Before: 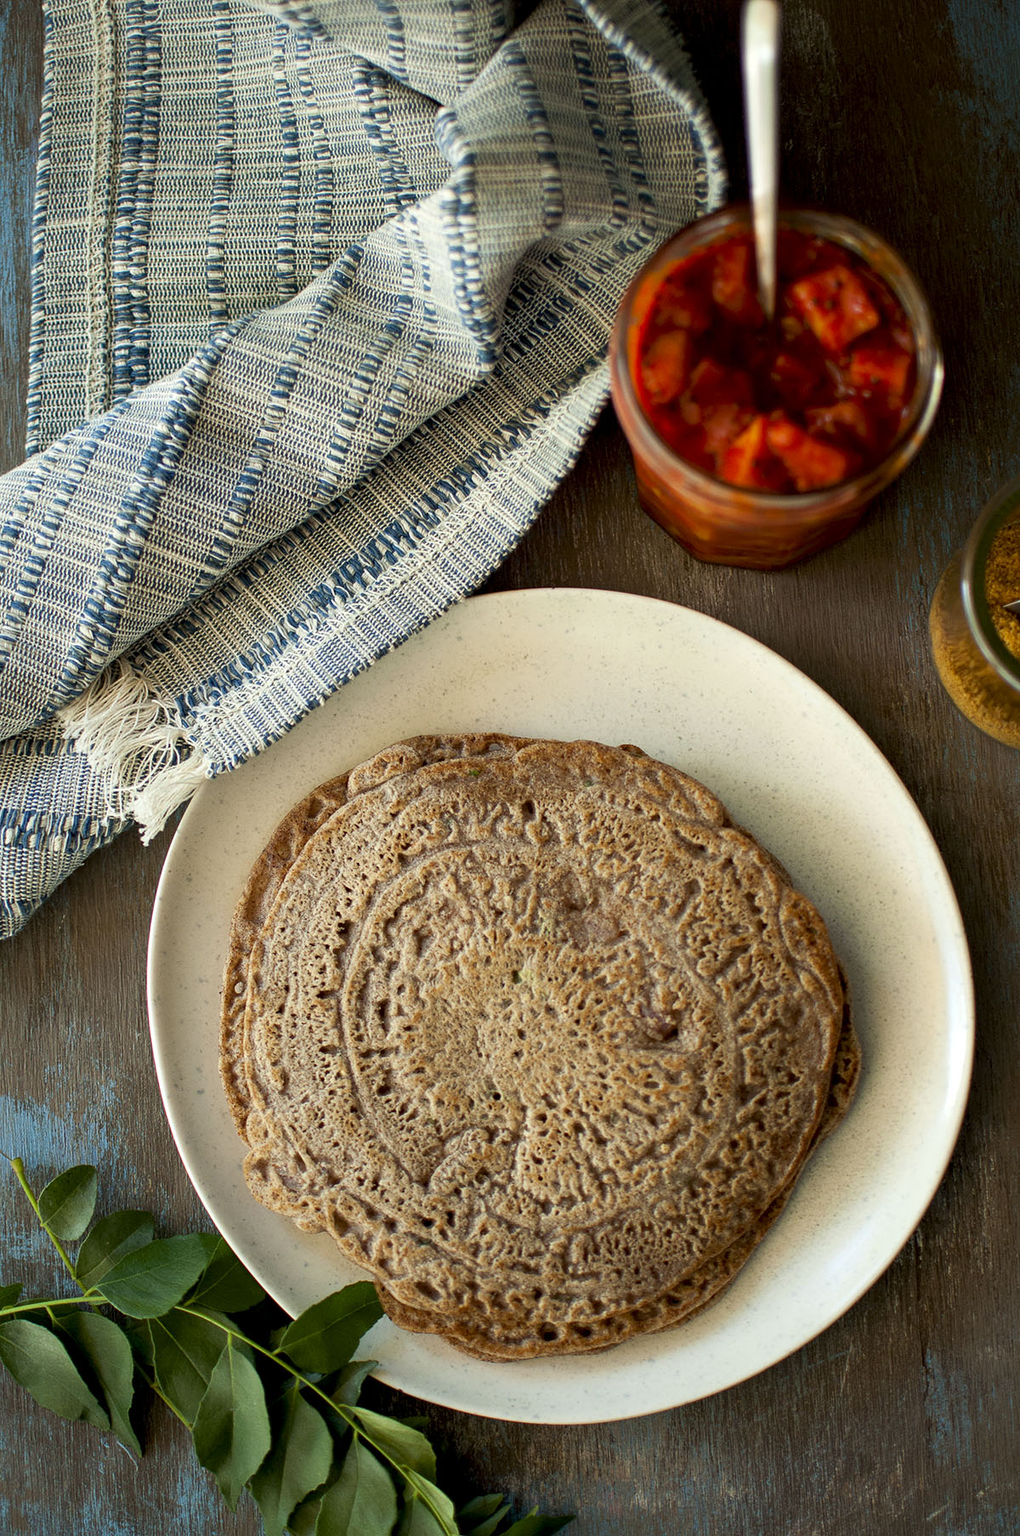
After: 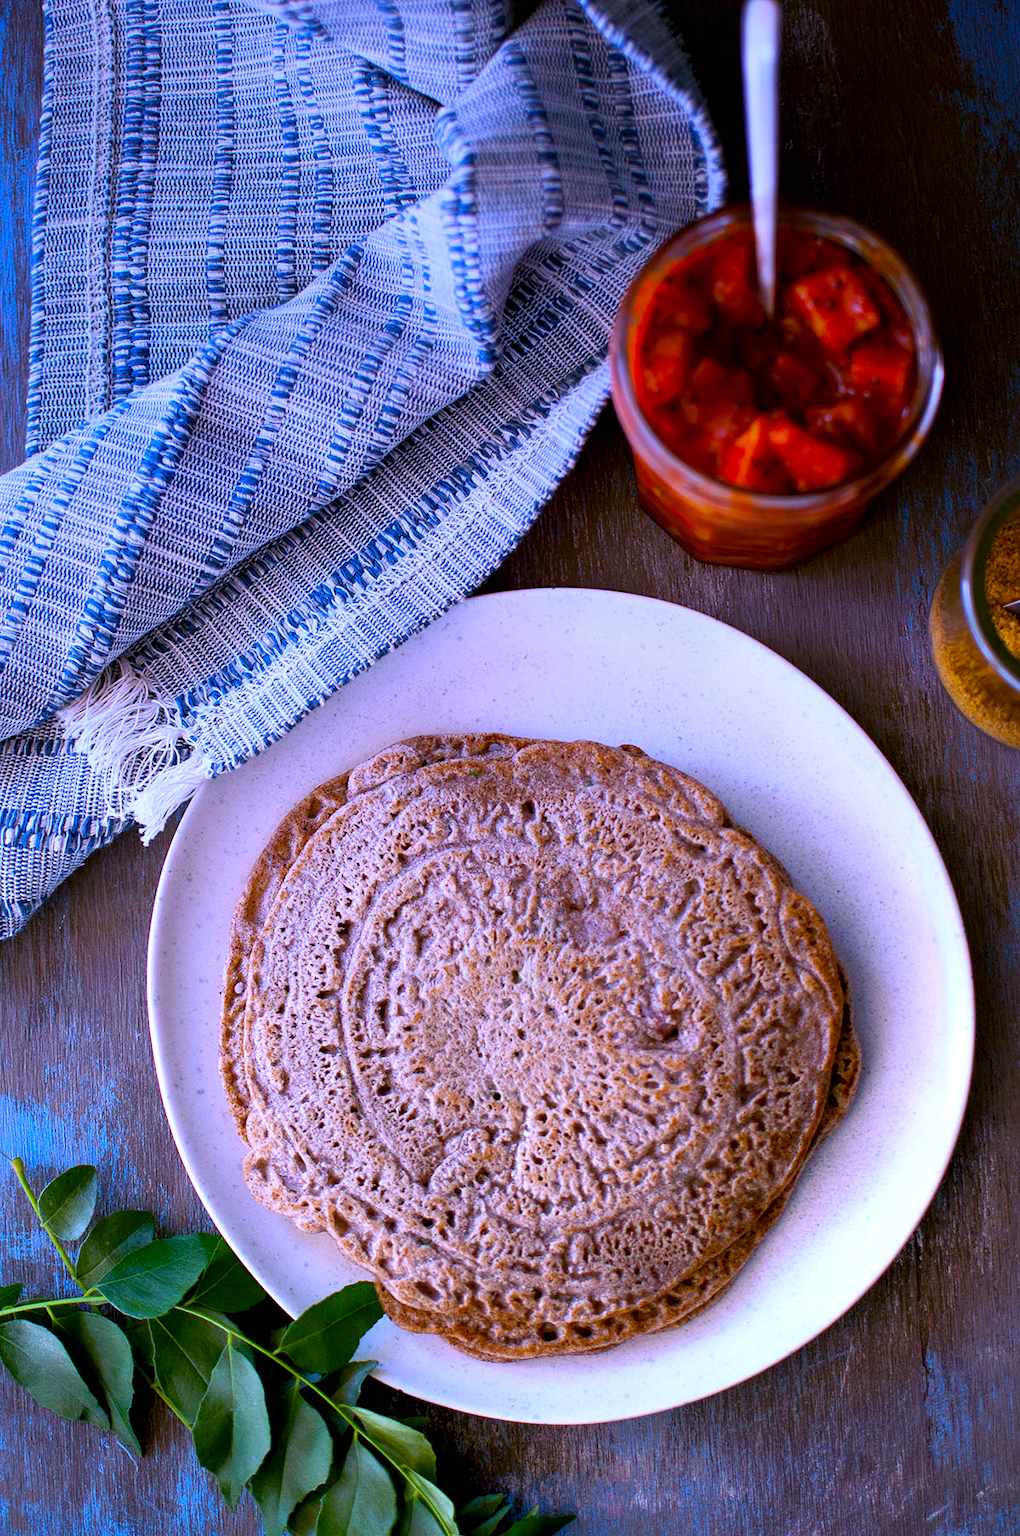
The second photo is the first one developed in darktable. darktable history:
exposure: black level correction 0, exposure 0.7 EV, compensate exposure bias true, compensate highlight preservation false
graduated density: hue 238.83°, saturation 50%
white balance: red 0.98, blue 1.61
color balance: output saturation 120%
